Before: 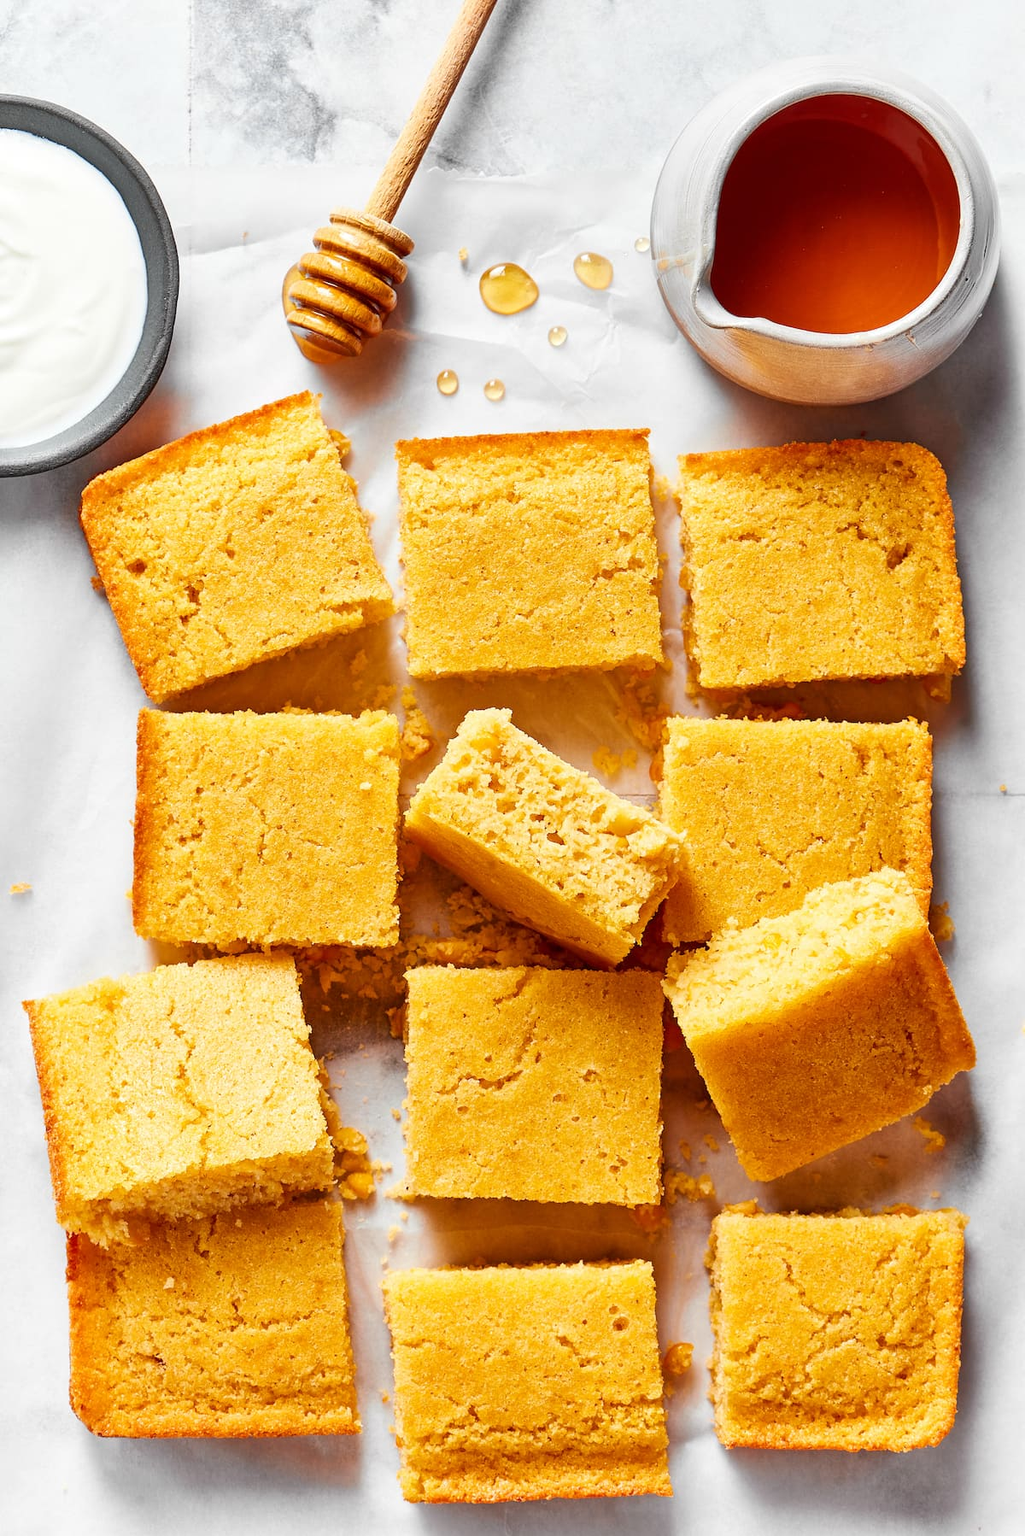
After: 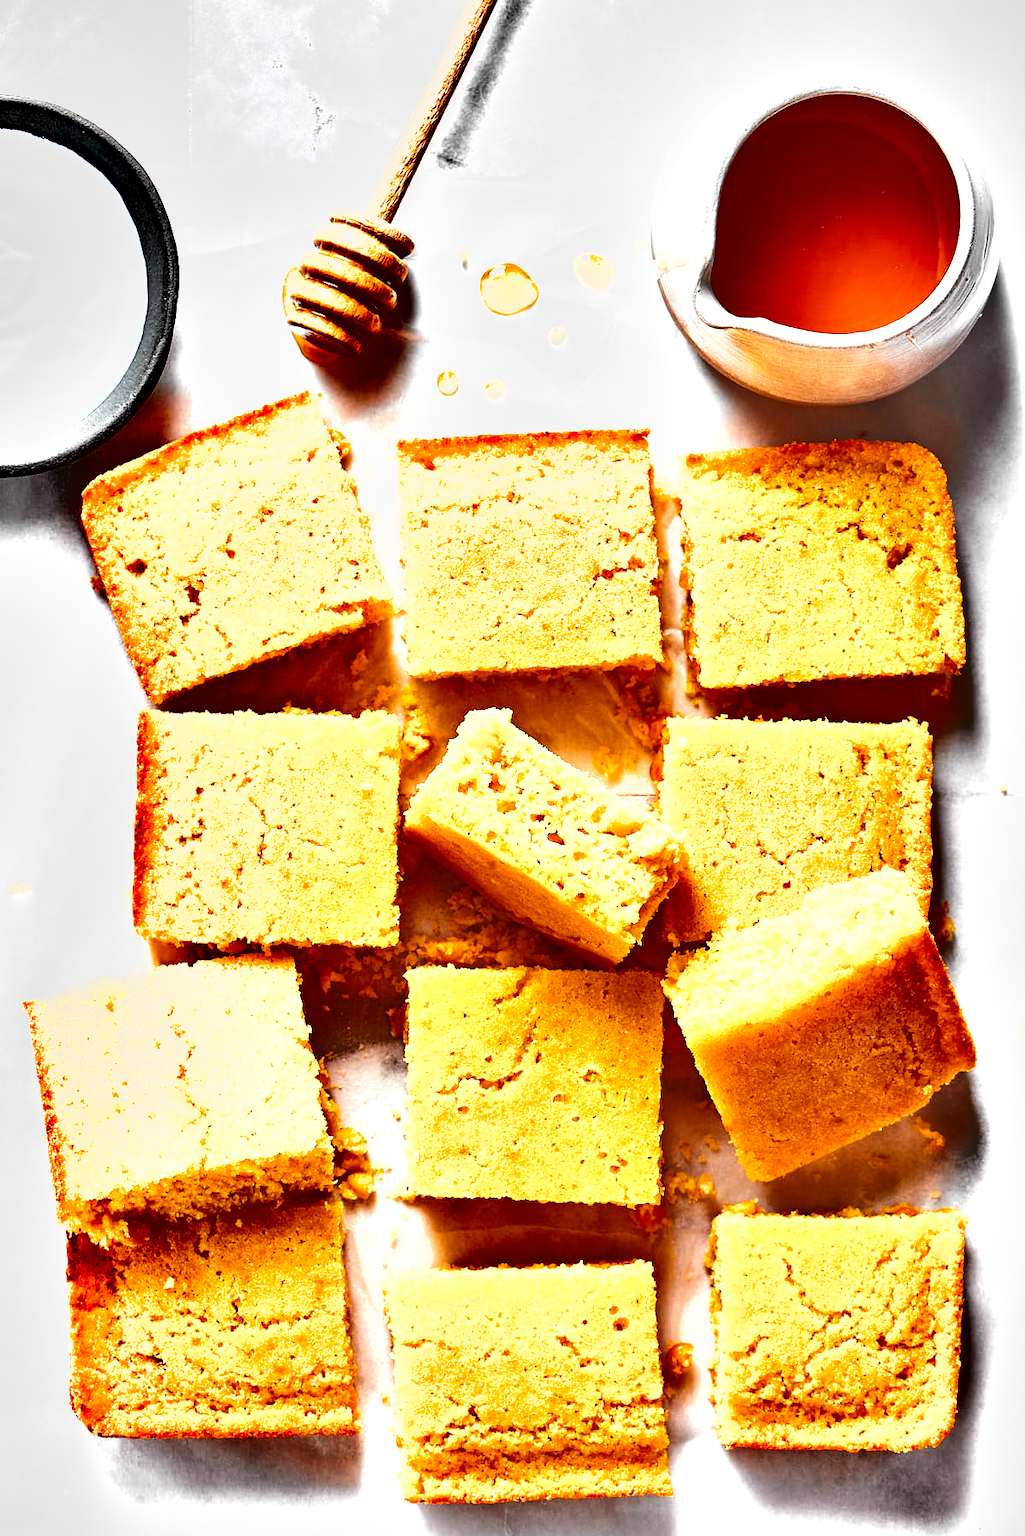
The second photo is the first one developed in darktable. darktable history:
shadows and highlights: soften with gaussian
exposure: exposure 1 EV, compensate highlight preservation false
